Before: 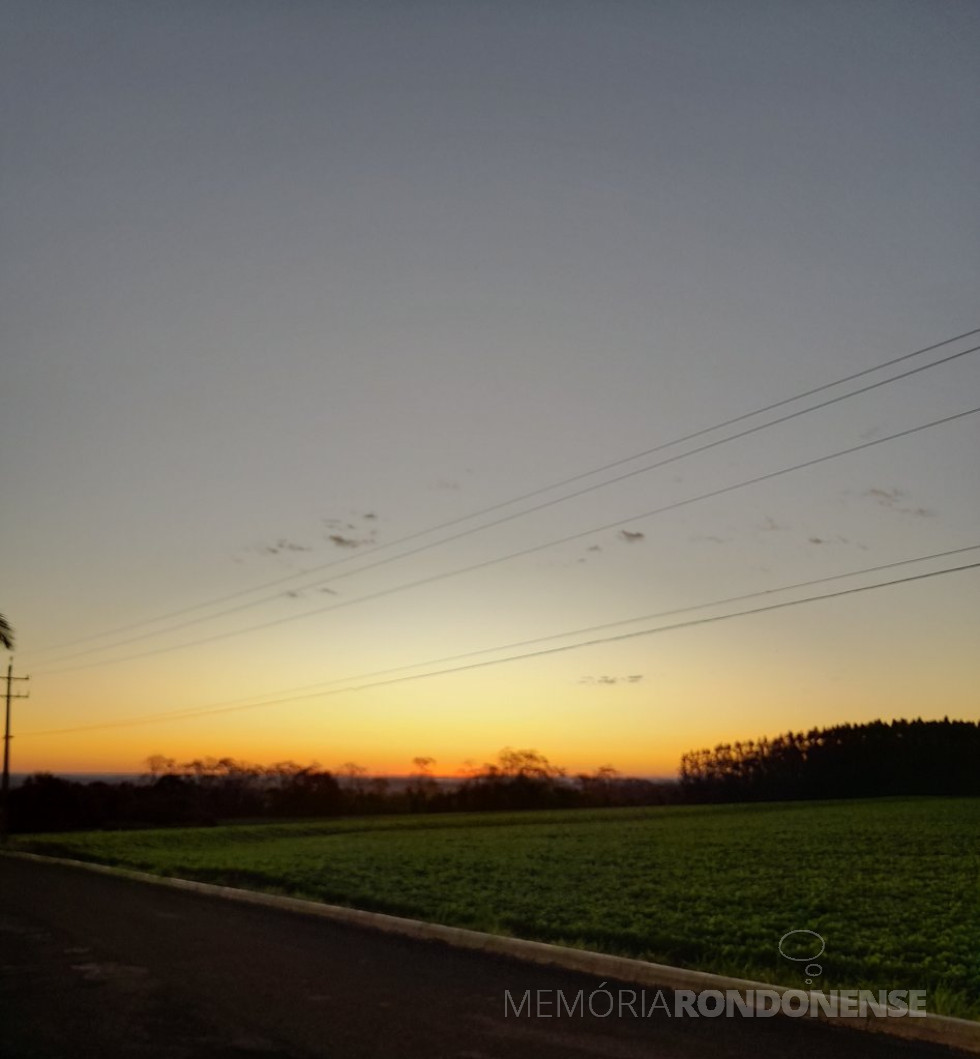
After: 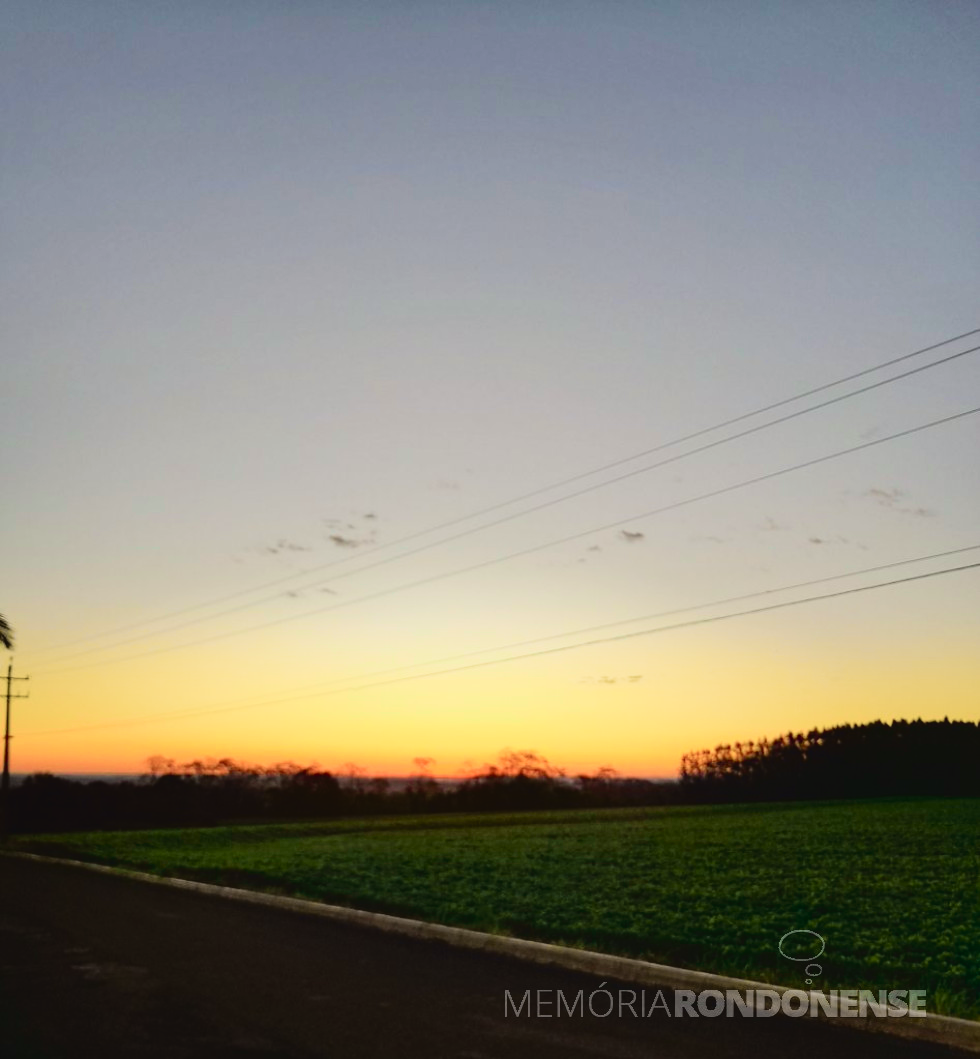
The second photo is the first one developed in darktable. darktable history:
velvia: strength 39.19%
tone curve: curves: ch0 [(0, 0.037) (0.045, 0.055) (0.155, 0.138) (0.29, 0.325) (0.428, 0.513) (0.604, 0.71) (0.824, 0.882) (1, 0.965)]; ch1 [(0, 0) (0.339, 0.334) (0.445, 0.419) (0.476, 0.454) (0.498, 0.498) (0.53, 0.515) (0.557, 0.556) (0.609, 0.649) (0.716, 0.746) (1, 1)]; ch2 [(0, 0) (0.327, 0.318) (0.417, 0.426) (0.46, 0.453) (0.502, 0.5) (0.526, 0.52) (0.554, 0.541) (0.626, 0.65) (0.749, 0.746) (1, 1)], color space Lab, independent channels
exposure: exposure 0.202 EV, compensate highlight preservation false
